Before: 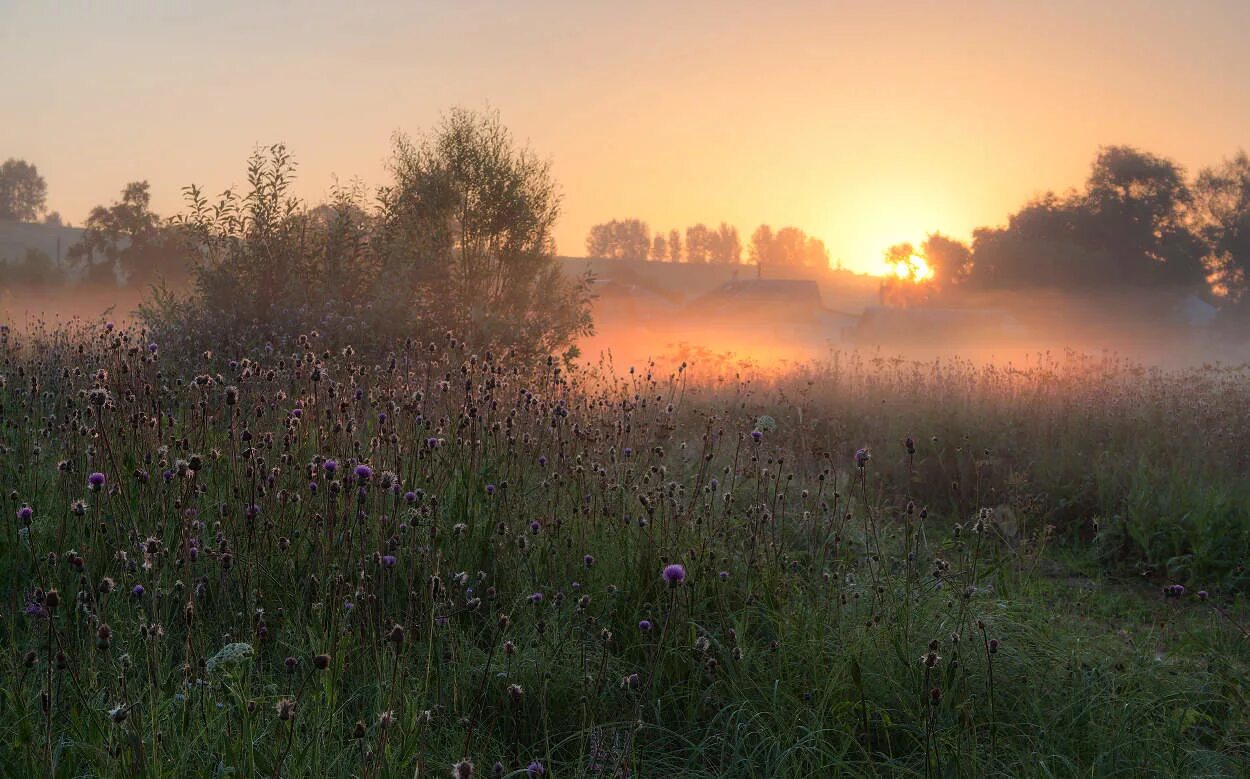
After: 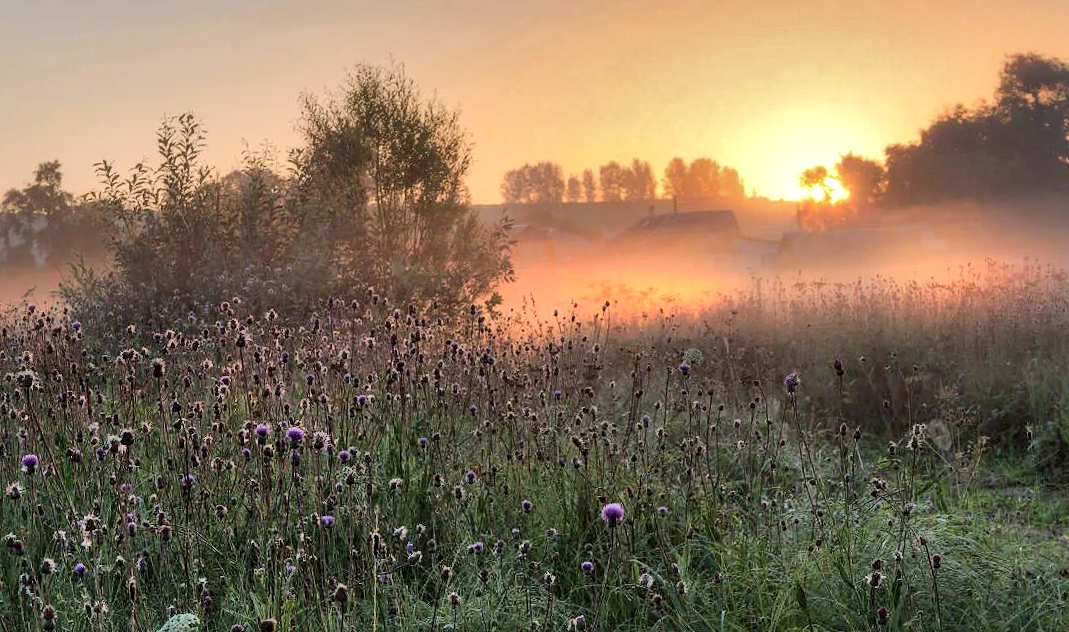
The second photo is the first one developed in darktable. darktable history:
rotate and perspective: rotation -4.25°, automatic cropping off
exposure: compensate highlight preservation false
base curve: curves: ch0 [(0, 0) (0.262, 0.32) (0.722, 0.705) (1, 1)]
crop: left 7.856%, top 11.836%, right 10.12%, bottom 15.387%
shadows and highlights: shadows 60, soften with gaussian
local contrast: mode bilateral grid, contrast 25, coarseness 60, detail 151%, midtone range 0.2
